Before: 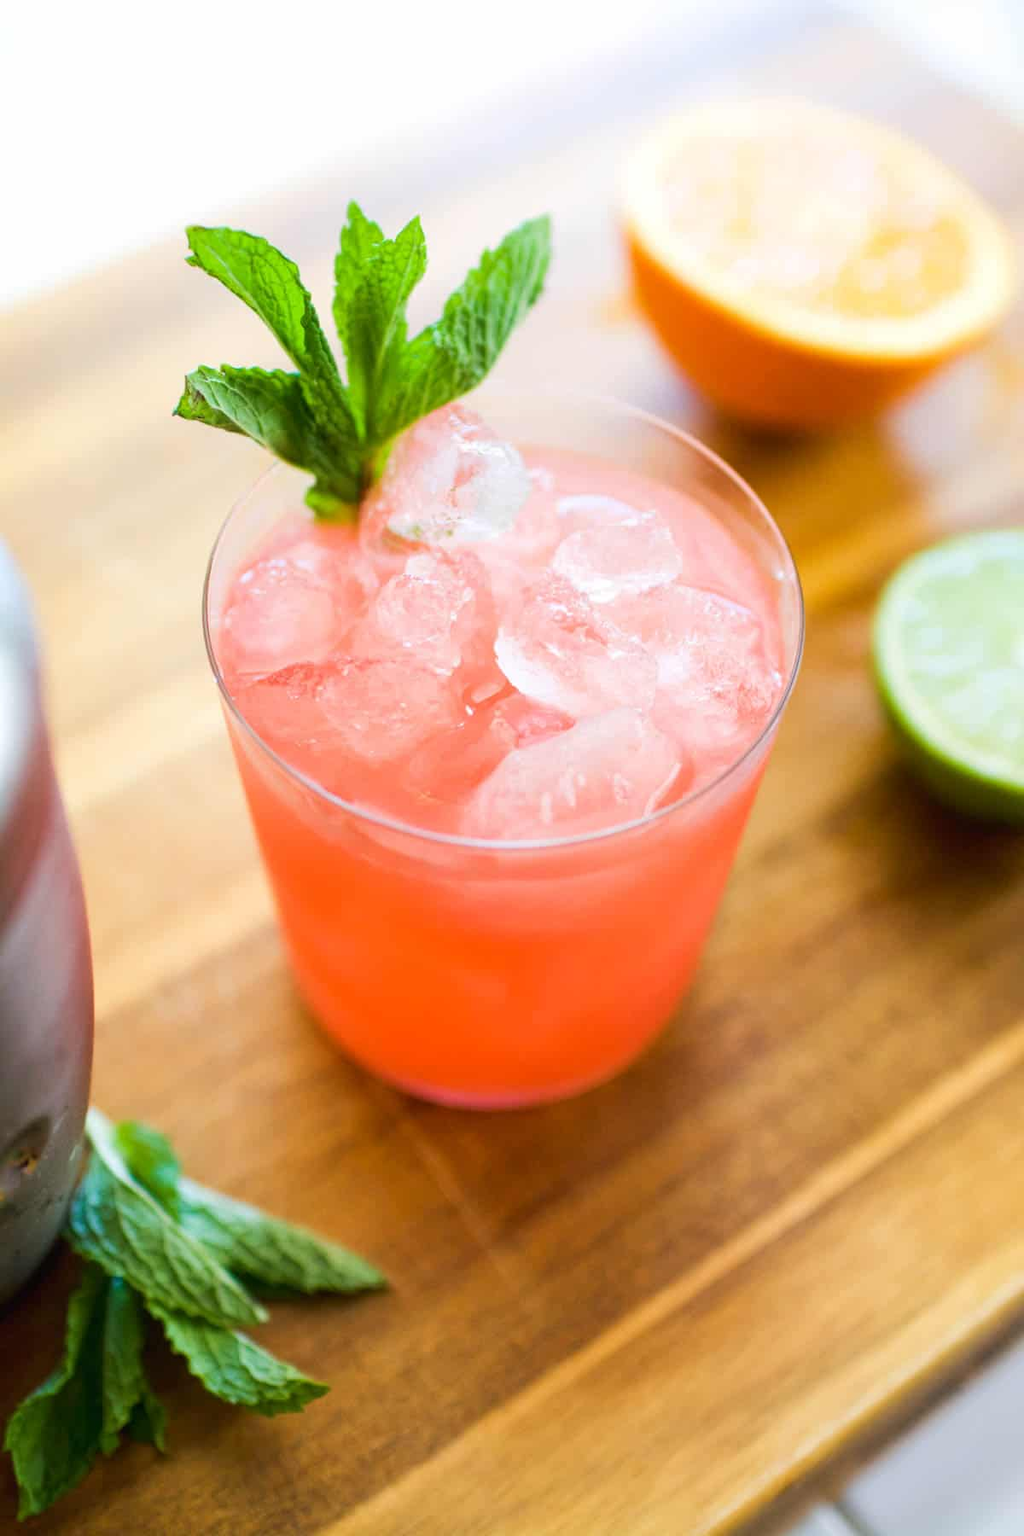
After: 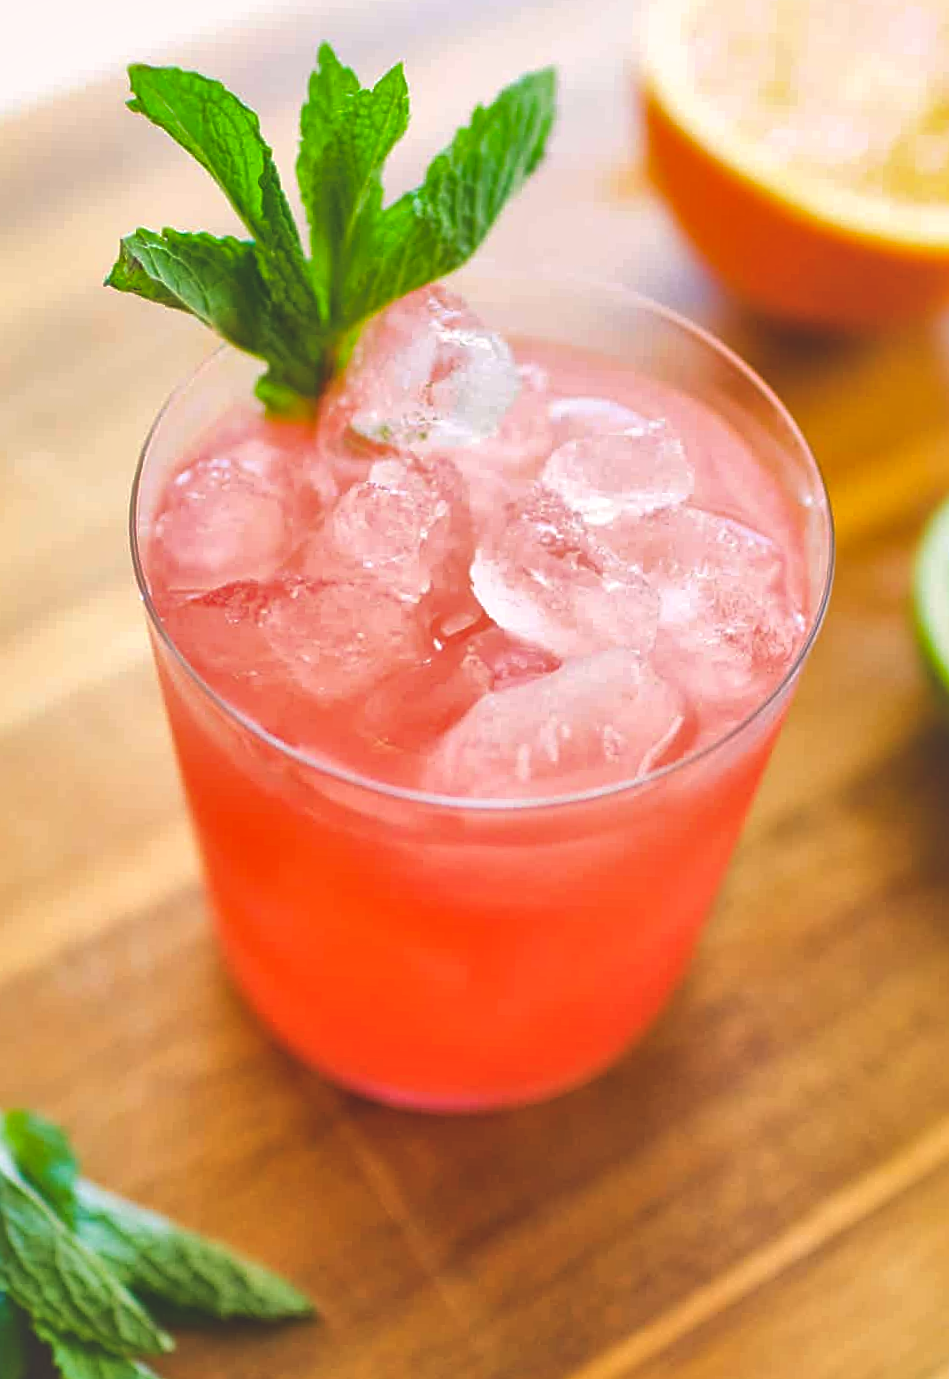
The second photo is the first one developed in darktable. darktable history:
color correction: highlights a* 3.22, highlights b* 1.93, saturation 1.19
contrast brightness saturation: saturation -0.05
shadows and highlights: on, module defaults
exposure: black level correction -0.023, exposure -0.039 EV, compensate highlight preservation false
crop and rotate: left 11.831%, top 11.346%, right 13.429%, bottom 13.899%
rotate and perspective: rotation 2.27°, automatic cropping off
sharpen: on, module defaults
local contrast: mode bilateral grid, contrast 20, coarseness 50, detail 120%, midtone range 0.2
